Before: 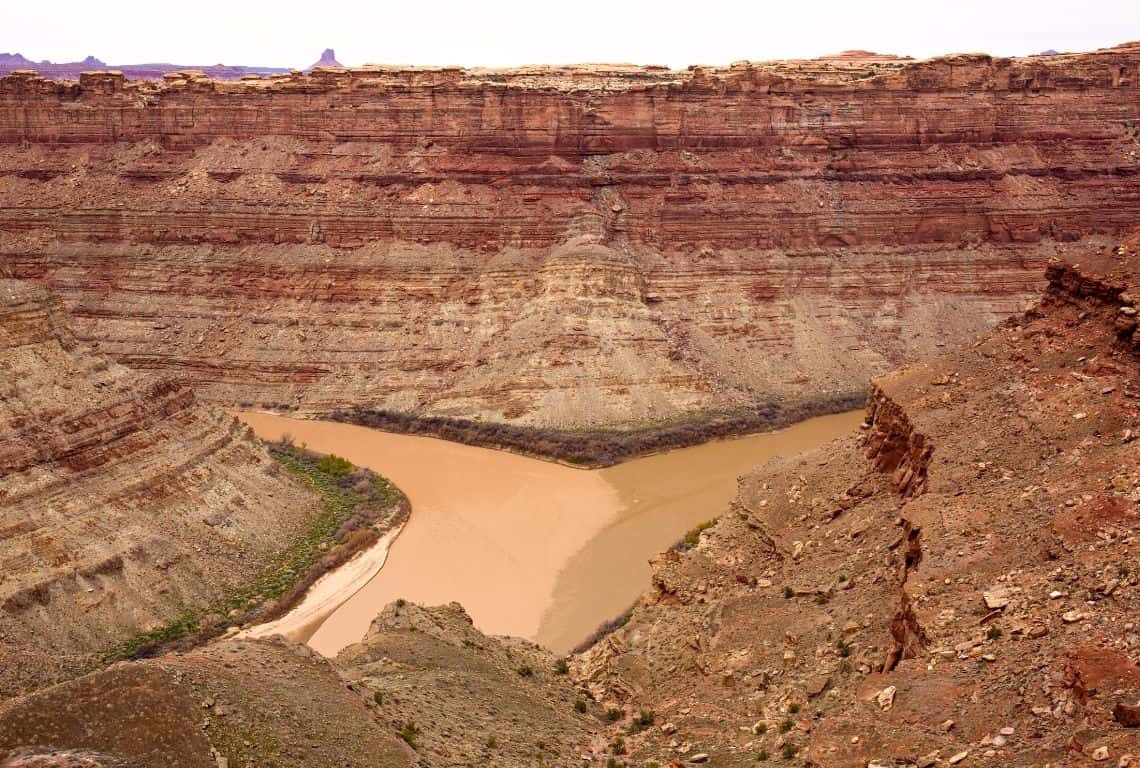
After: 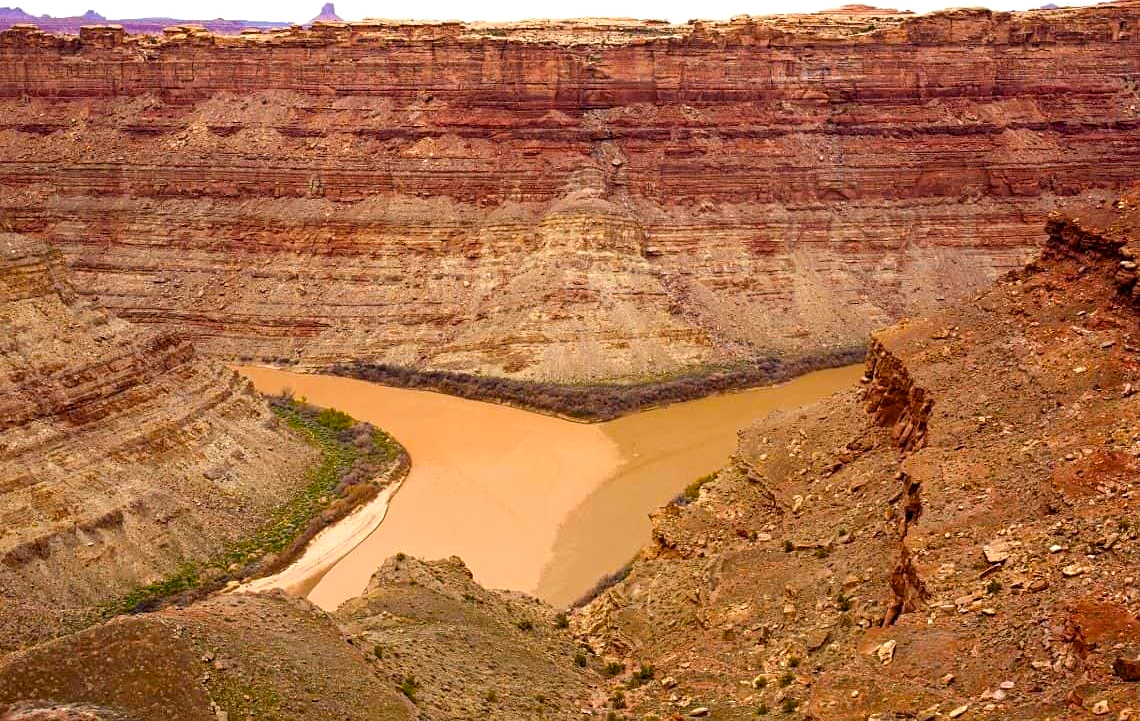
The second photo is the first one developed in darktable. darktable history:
sharpen: amount 0.209
color balance rgb: perceptual saturation grading › global saturation 29.764%
crop and rotate: top 6.037%
exposure: exposure 0.127 EV, compensate exposure bias true, compensate highlight preservation false
